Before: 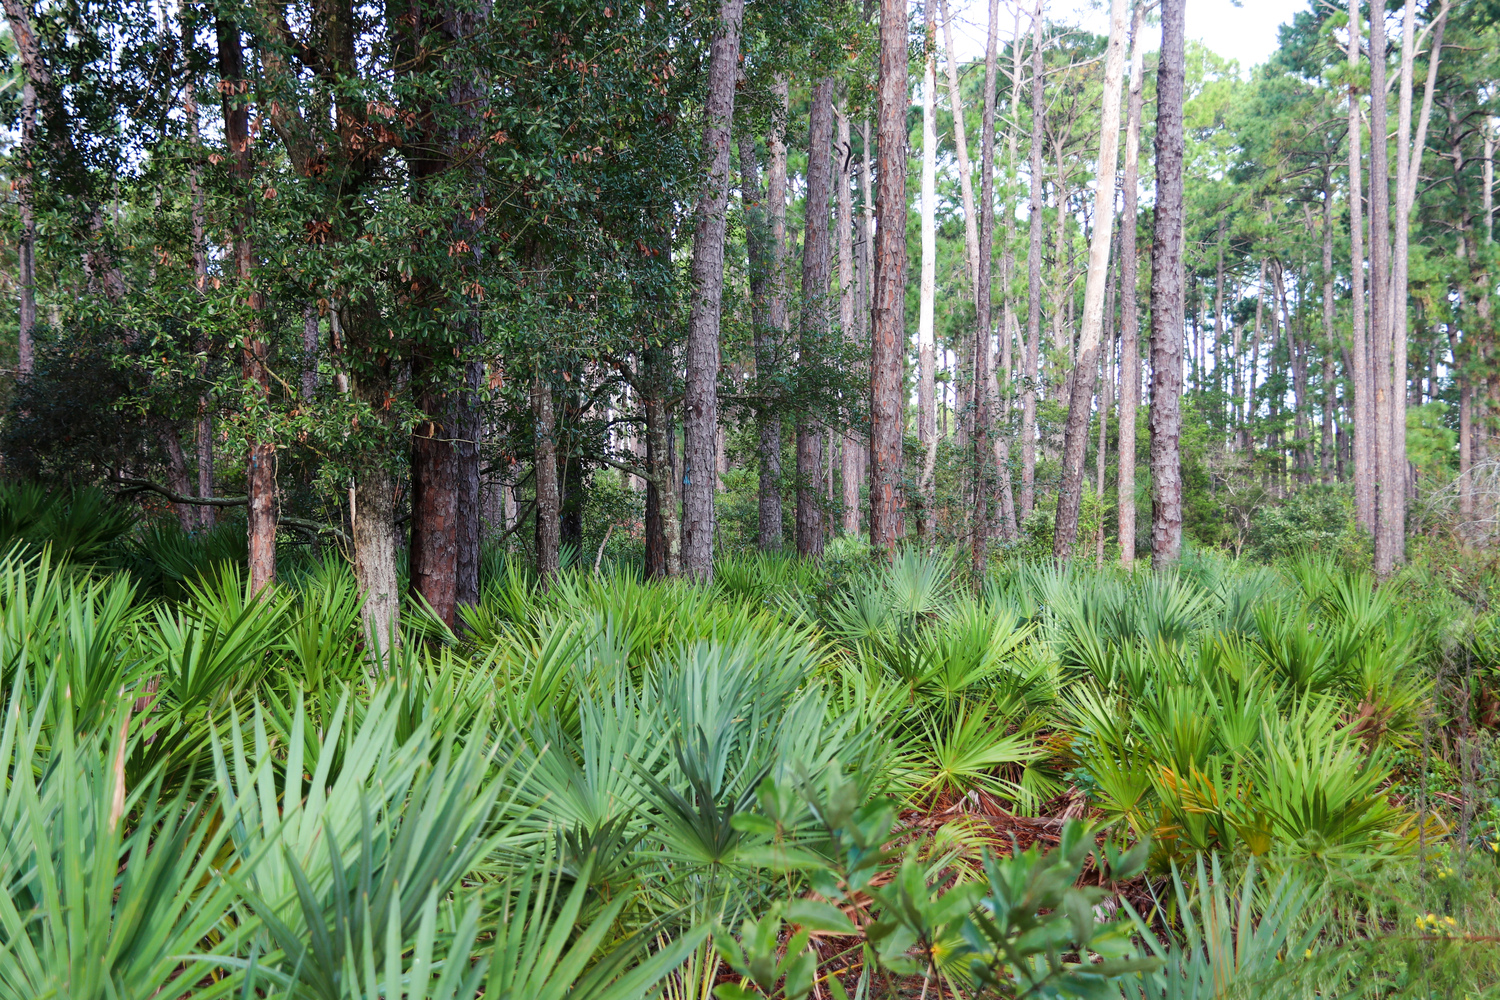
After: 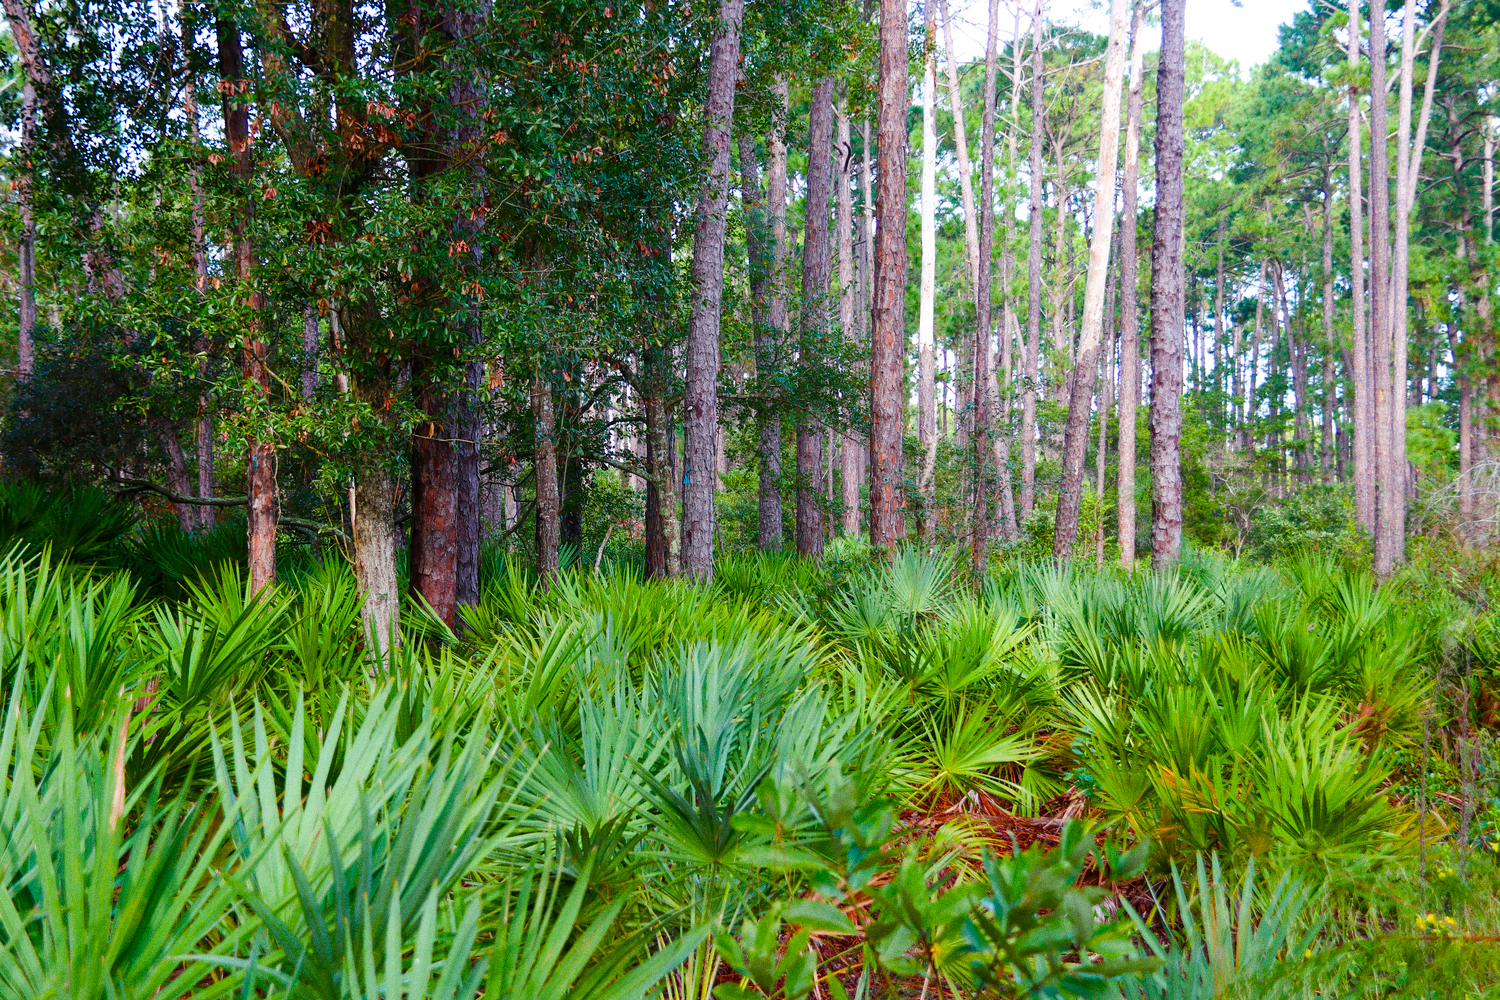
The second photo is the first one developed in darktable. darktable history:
color balance rgb: perceptual saturation grading › global saturation 20%, perceptual saturation grading › highlights -25%, perceptual saturation grading › shadows 50.52%, global vibrance 40.24%
grain: coarseness 0.09 ISO
